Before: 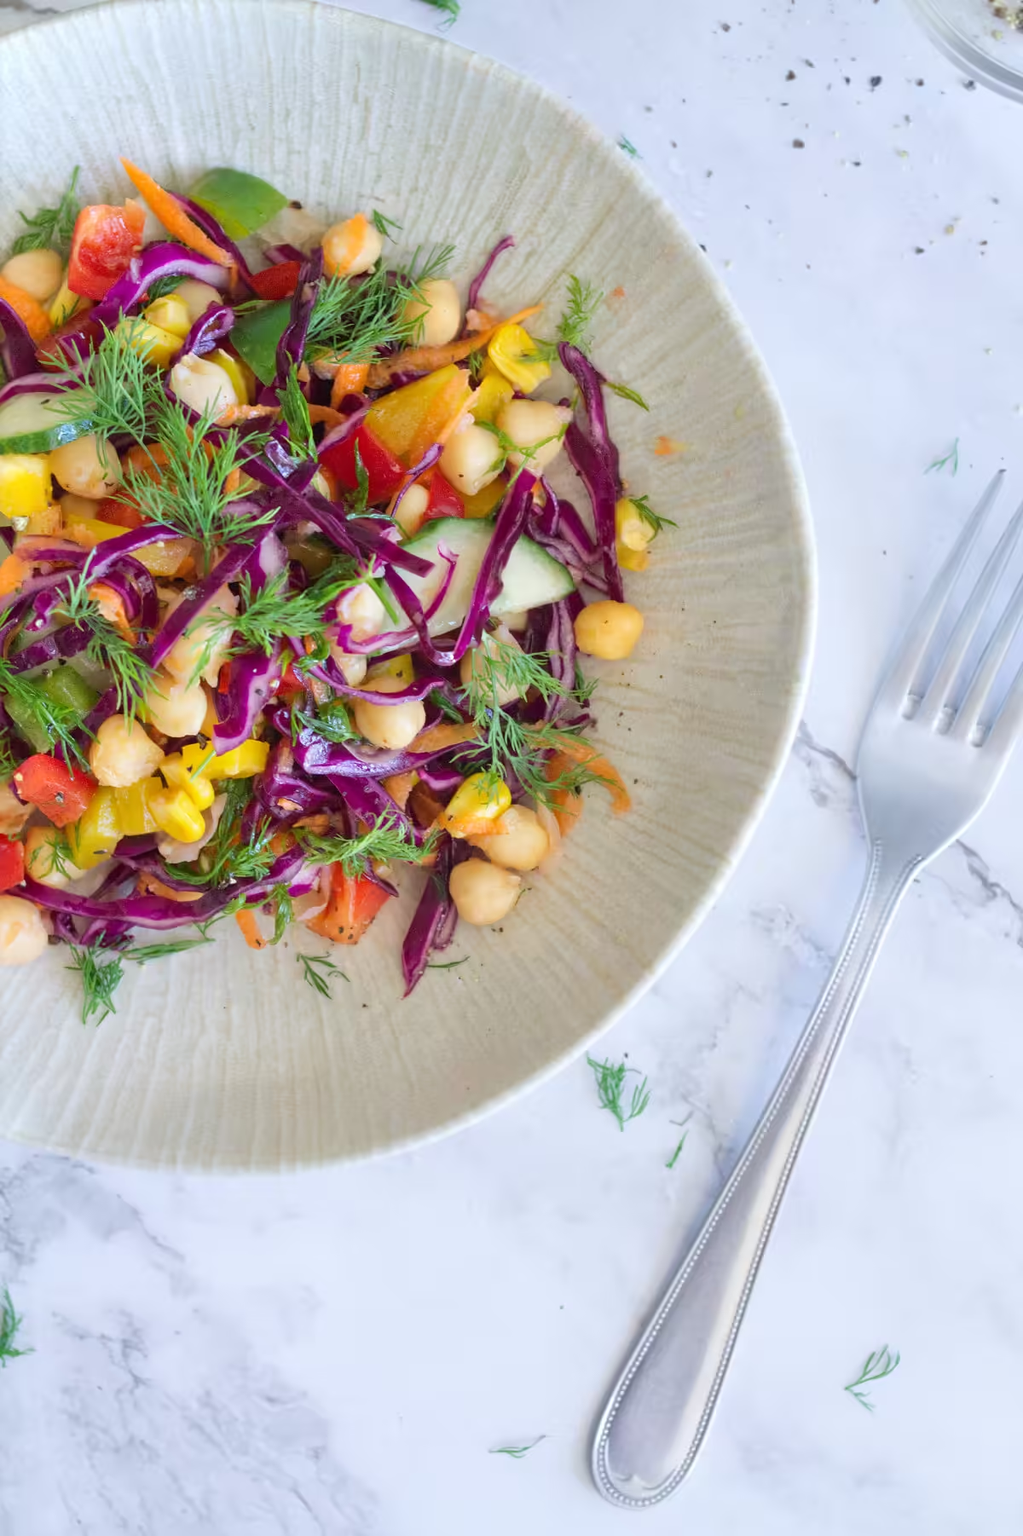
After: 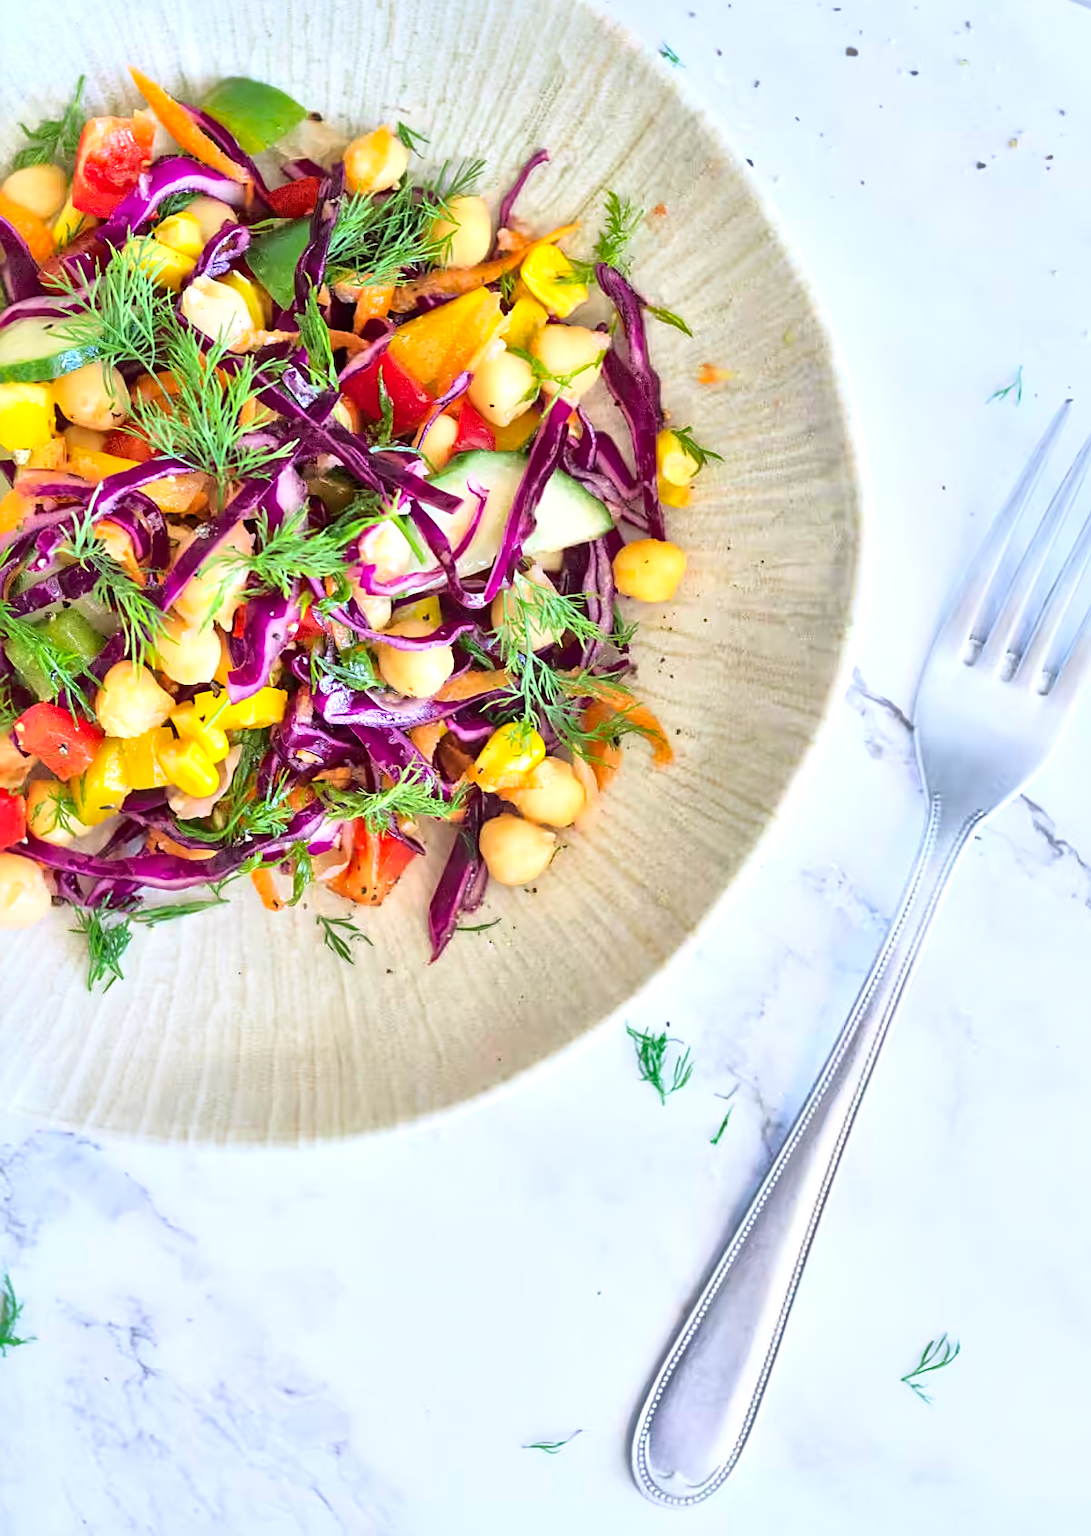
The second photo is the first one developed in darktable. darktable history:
sharpen: on, module defaults
crop and rotate: top 6.25%
base curve: curves: ch0 [(0, 0) (0.032, 0.037) (0.105, 0.228) (0.435, 0.76) (0.856, 0.983) (1, 1)]
local contrast: mode bilateral grid, contrast 50, coarseness 50, detail 150%, midtone range 0.2
shadows and highlights: on, module defaults
